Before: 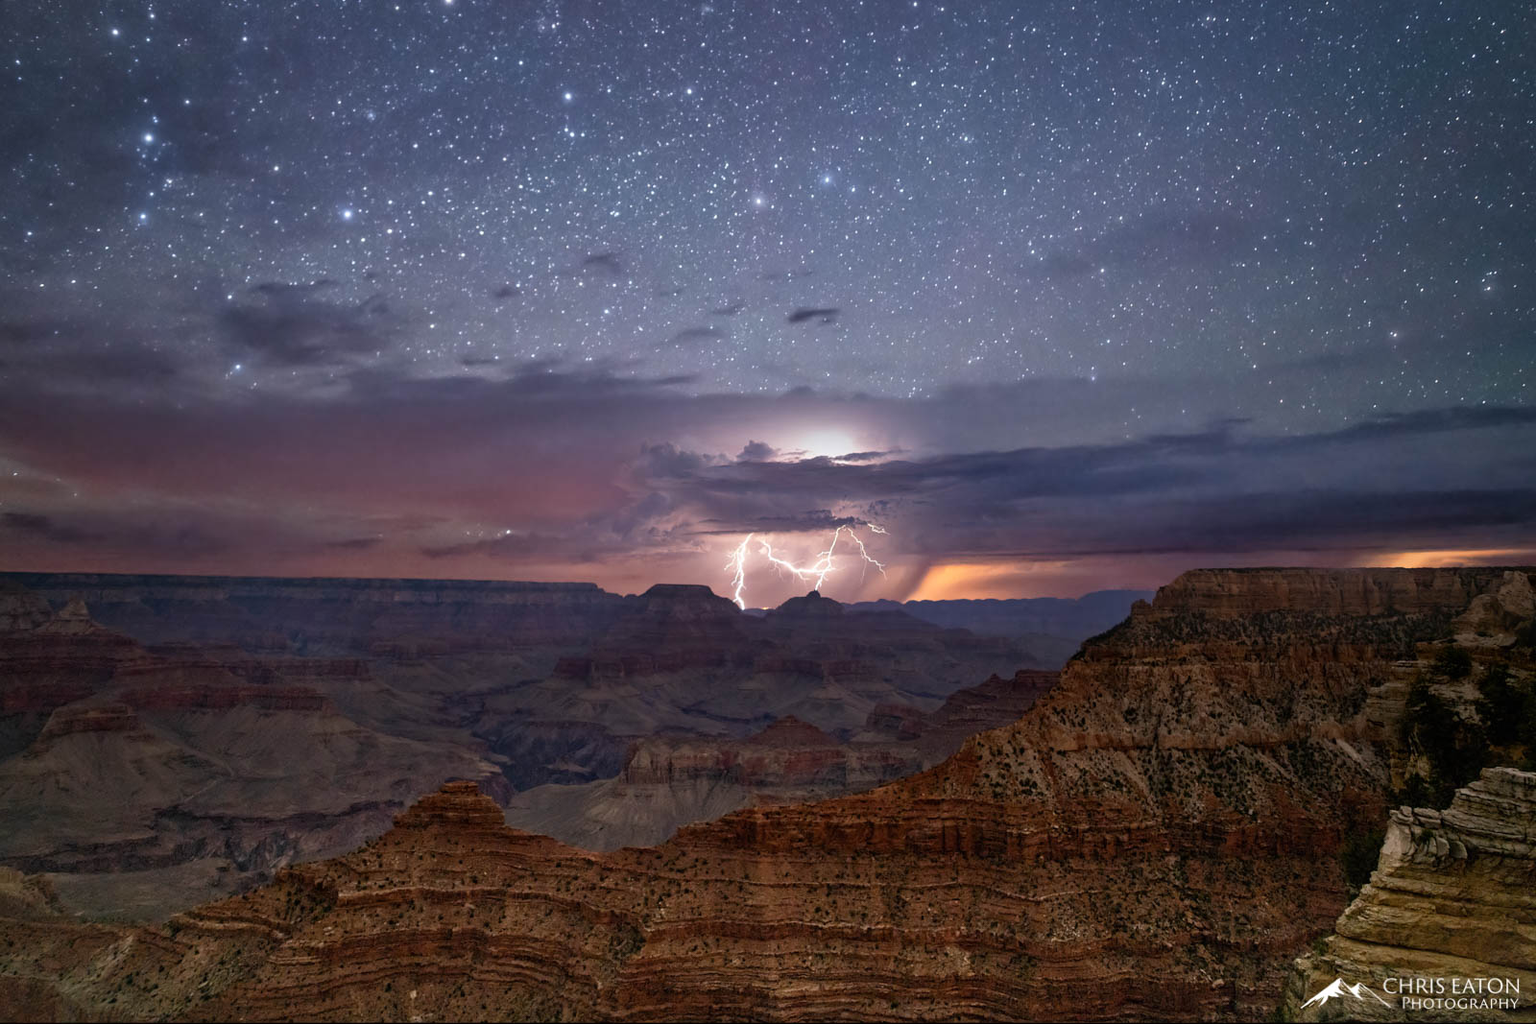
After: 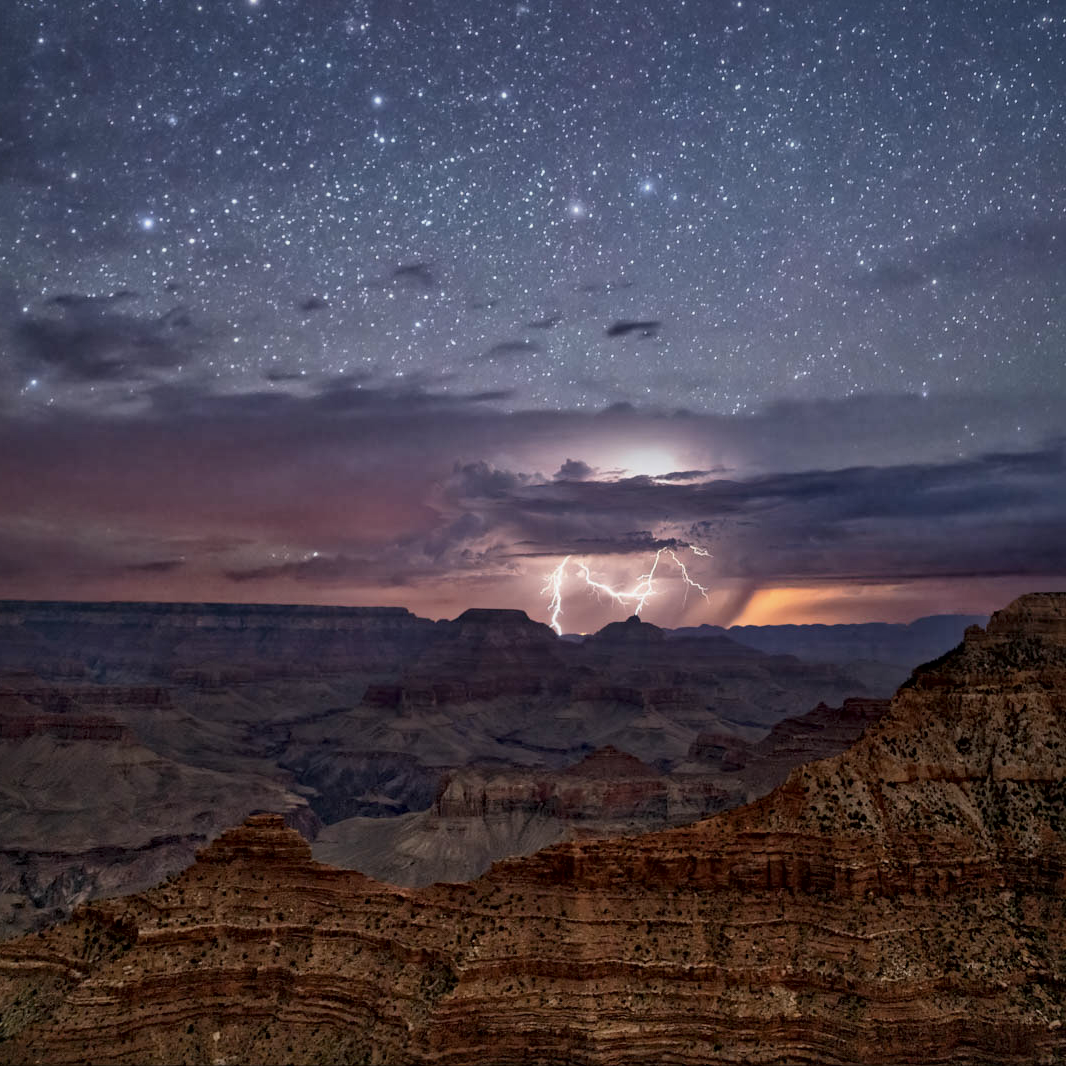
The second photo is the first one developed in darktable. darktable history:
crop and rotate: left 13.445%, right 19.897%
local contrast: mode bilateral grid, contrast 21, coarseness 21, detail 150%, midtone range 0.2
exposure: exposure -0.989 EV, compensate exposure bias true, compensate highlight preservation false
